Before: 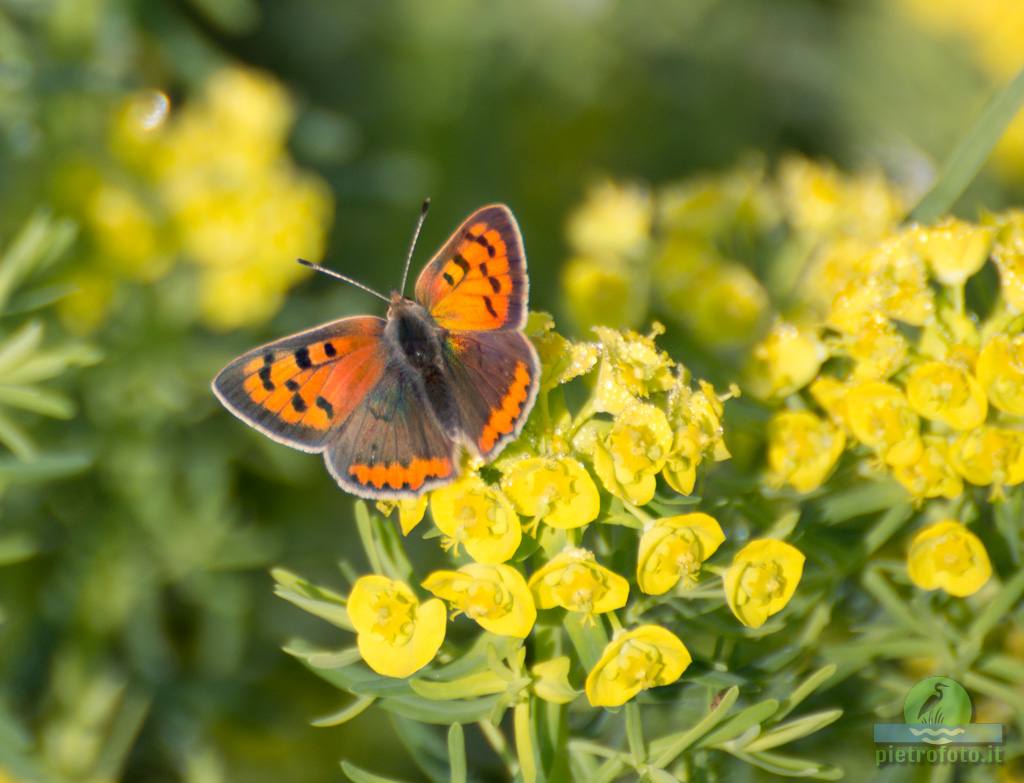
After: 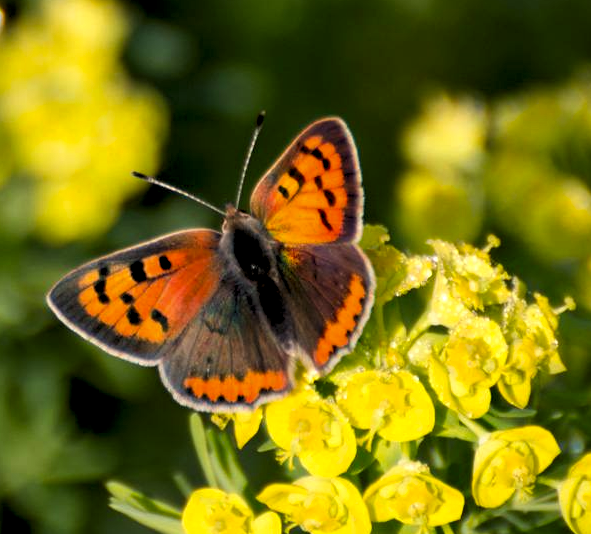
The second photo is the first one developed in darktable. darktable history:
crop: left 16.202%, top 11.208%, right 26.045%, bottom 20.557%
rgb levels: levels [[0.034, 0.472, 0.904], [0, 0.5, 1], [0, 0.5, 1]]
contrast brightness saturation: contrast 0.07, brightness -0.14, saturation 0.11
